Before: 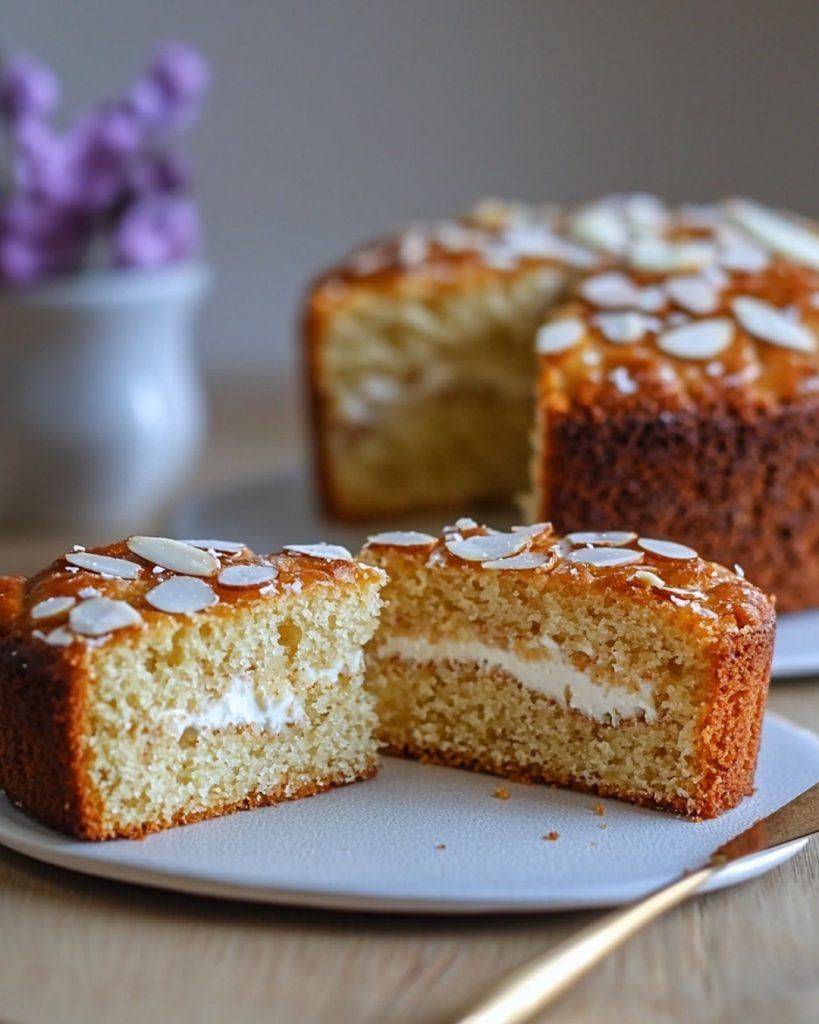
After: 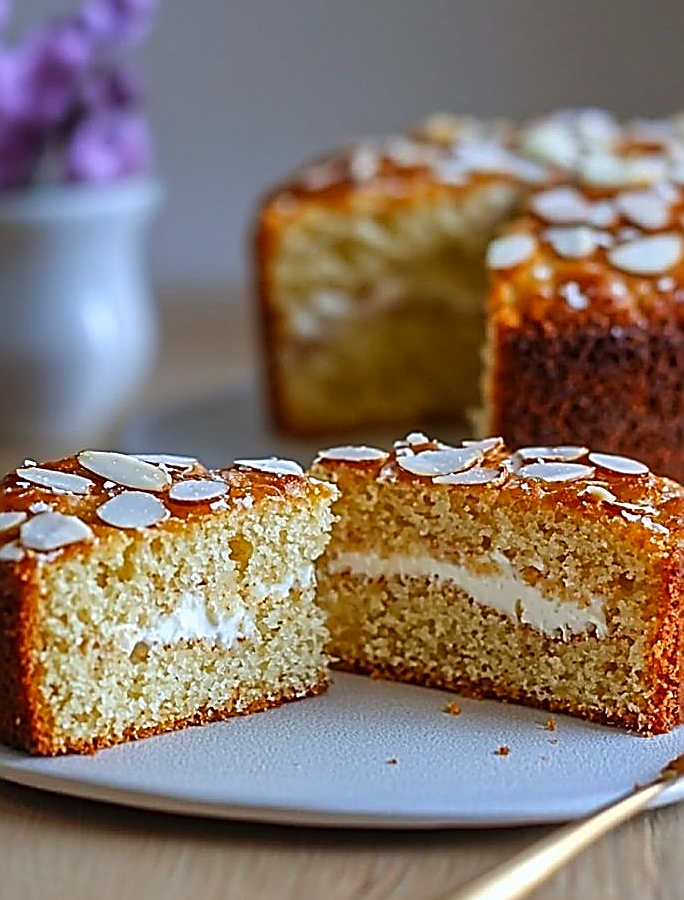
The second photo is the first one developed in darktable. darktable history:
crop: left 6.098%, top 8.333%, right 9.548%, bottom 3.74%
exposure: compensate highlight preservation false
contrast brightness saturation: contrast 0.043, saturation 0.151
sharpen: amount 1.857
